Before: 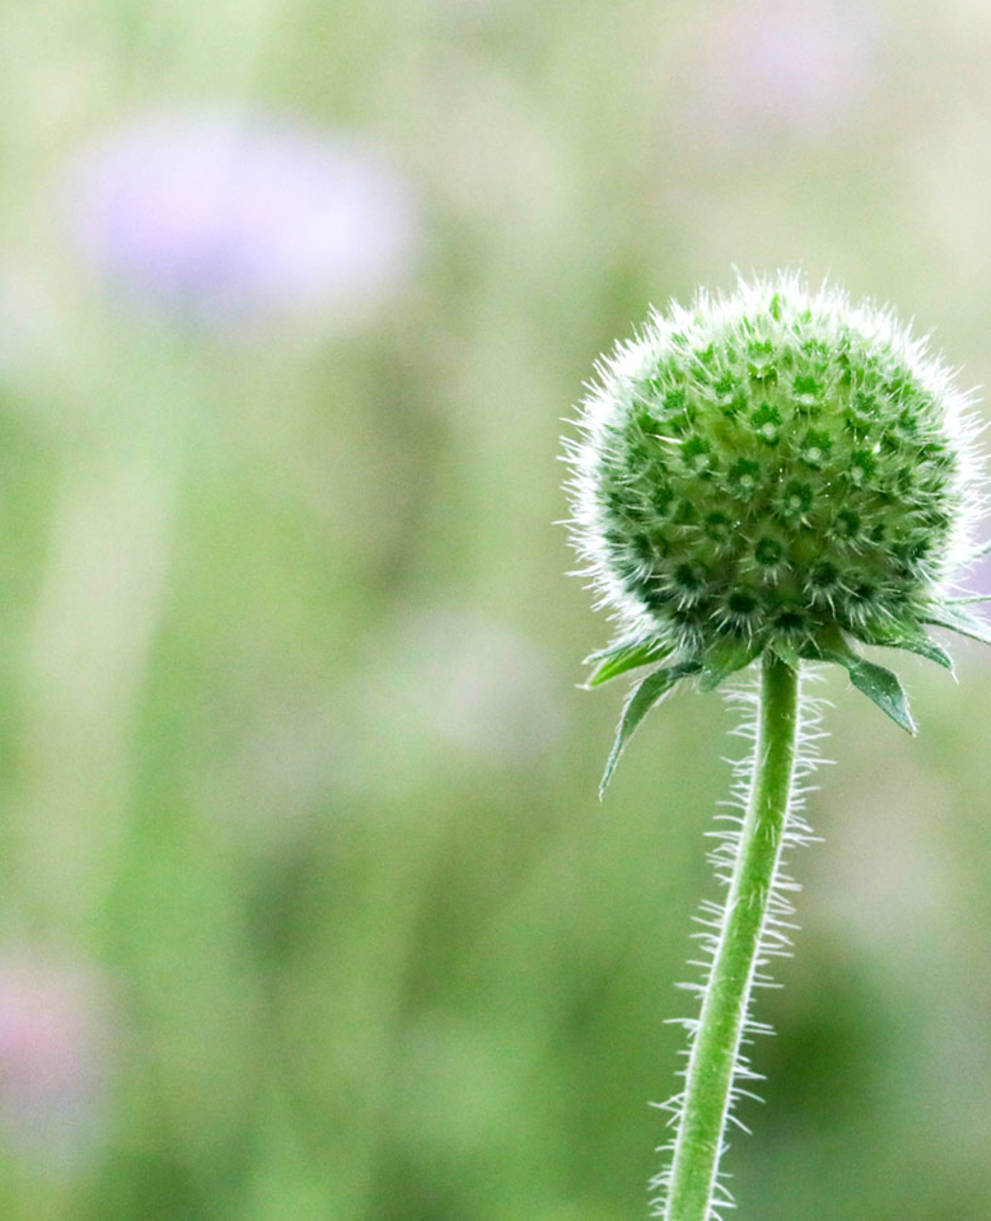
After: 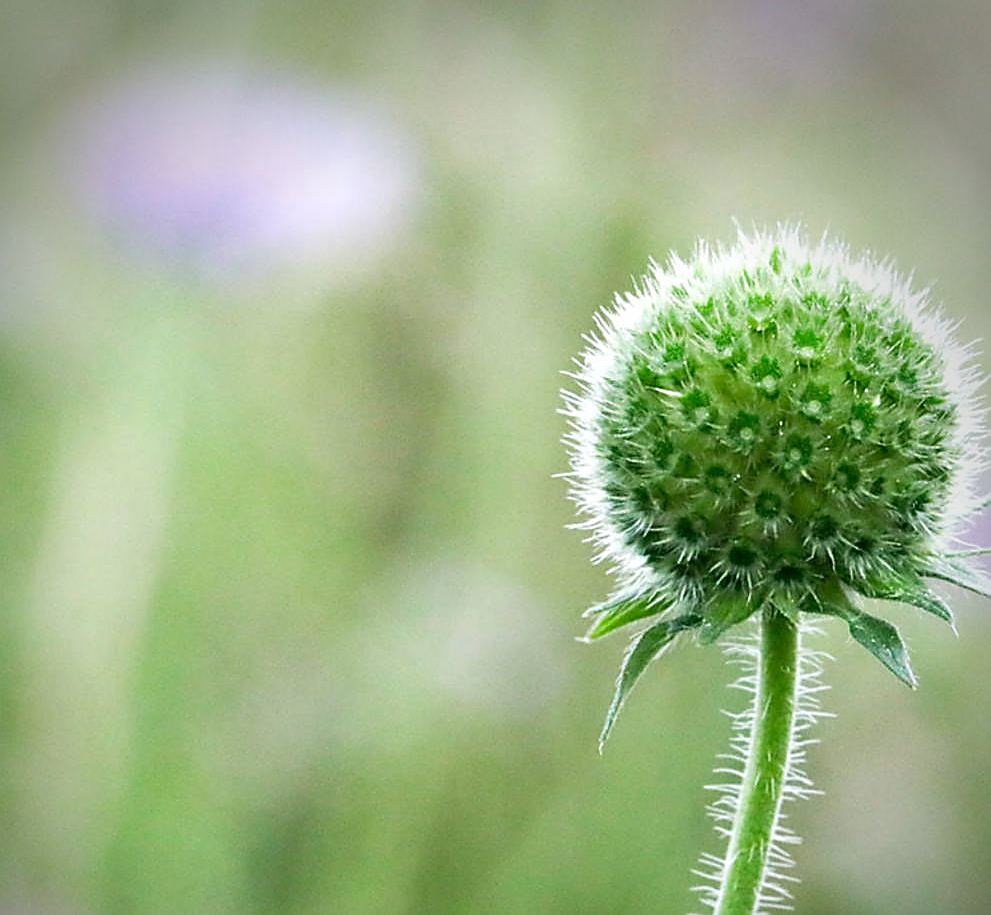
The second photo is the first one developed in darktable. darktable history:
vignetting: brightness -0.629, saturation -0.007, center (-0.028, 0.239)
crop: top 3.857%, bottom 21.132%
sharpen: radius 1.4, amount 1.25, threshold 0.7
